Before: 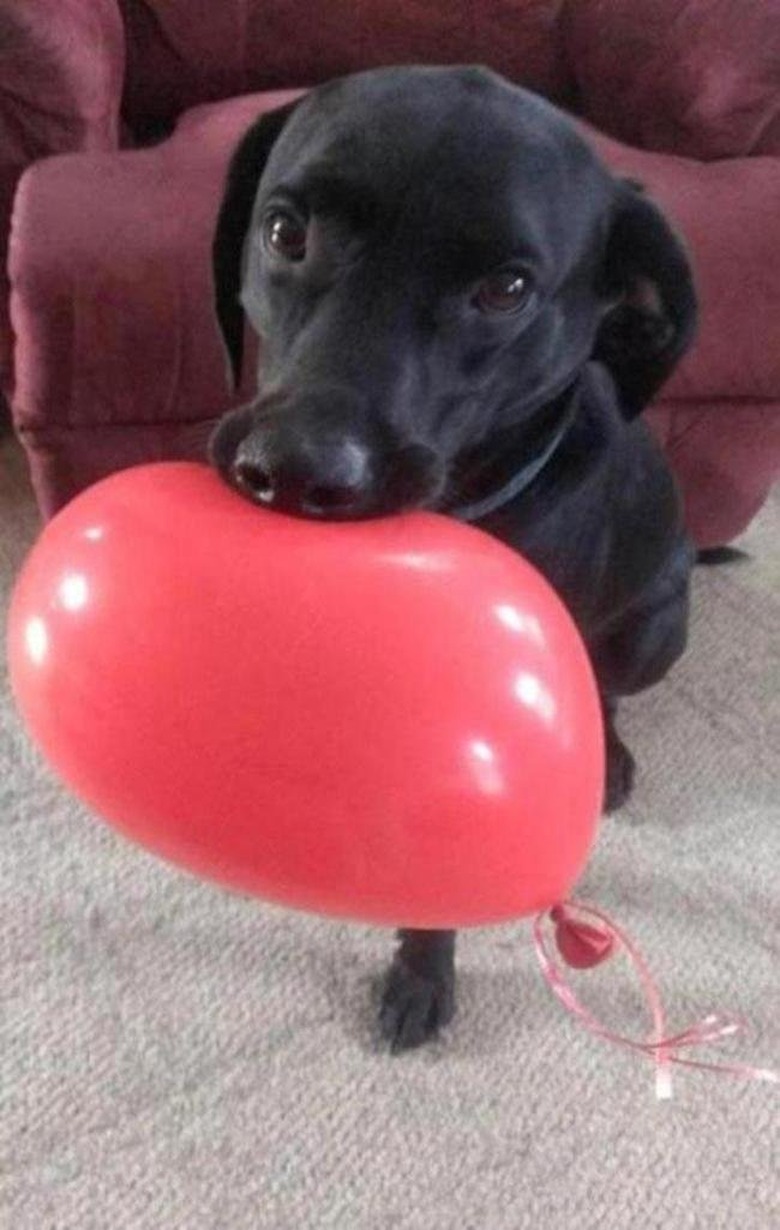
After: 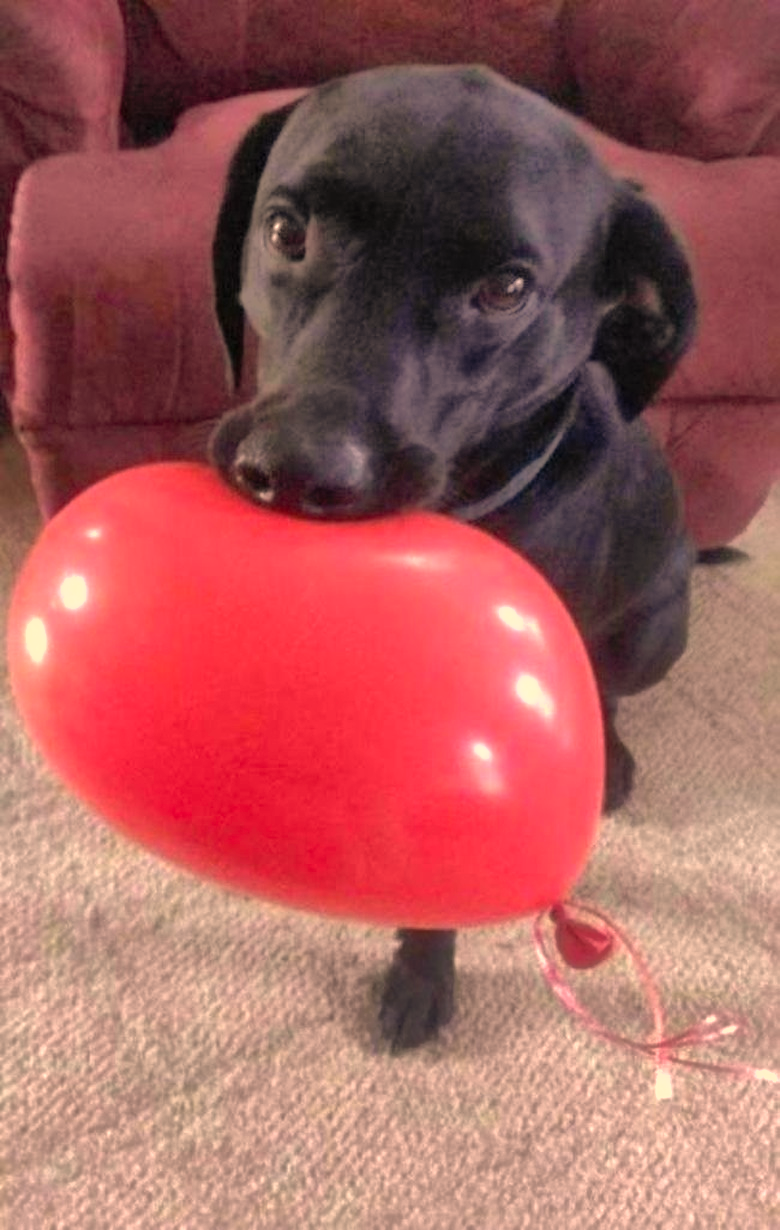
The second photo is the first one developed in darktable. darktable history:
tone equalizer: -8 EV -0.451 EV, -7 EV -0.367 EV, -6 EV -0.363 EV, -5 EV -0.221 EV, -3 EV 0.209 EV, -2 EV 0.341 EV, -1 EV 0.403 EV, +0 EV 0.445 EV, edges refinement/feathering 500, mask exposure compensation -1.57 EV, preserve details no
color correction: highlights a* 14.83, highlights b* 31.88
shadows and highlights: shadows 58.18, highlights -60.1
color calibration: illuminant as shot in camera, x 0.358, y 0.373, temperature 4628.91 K
